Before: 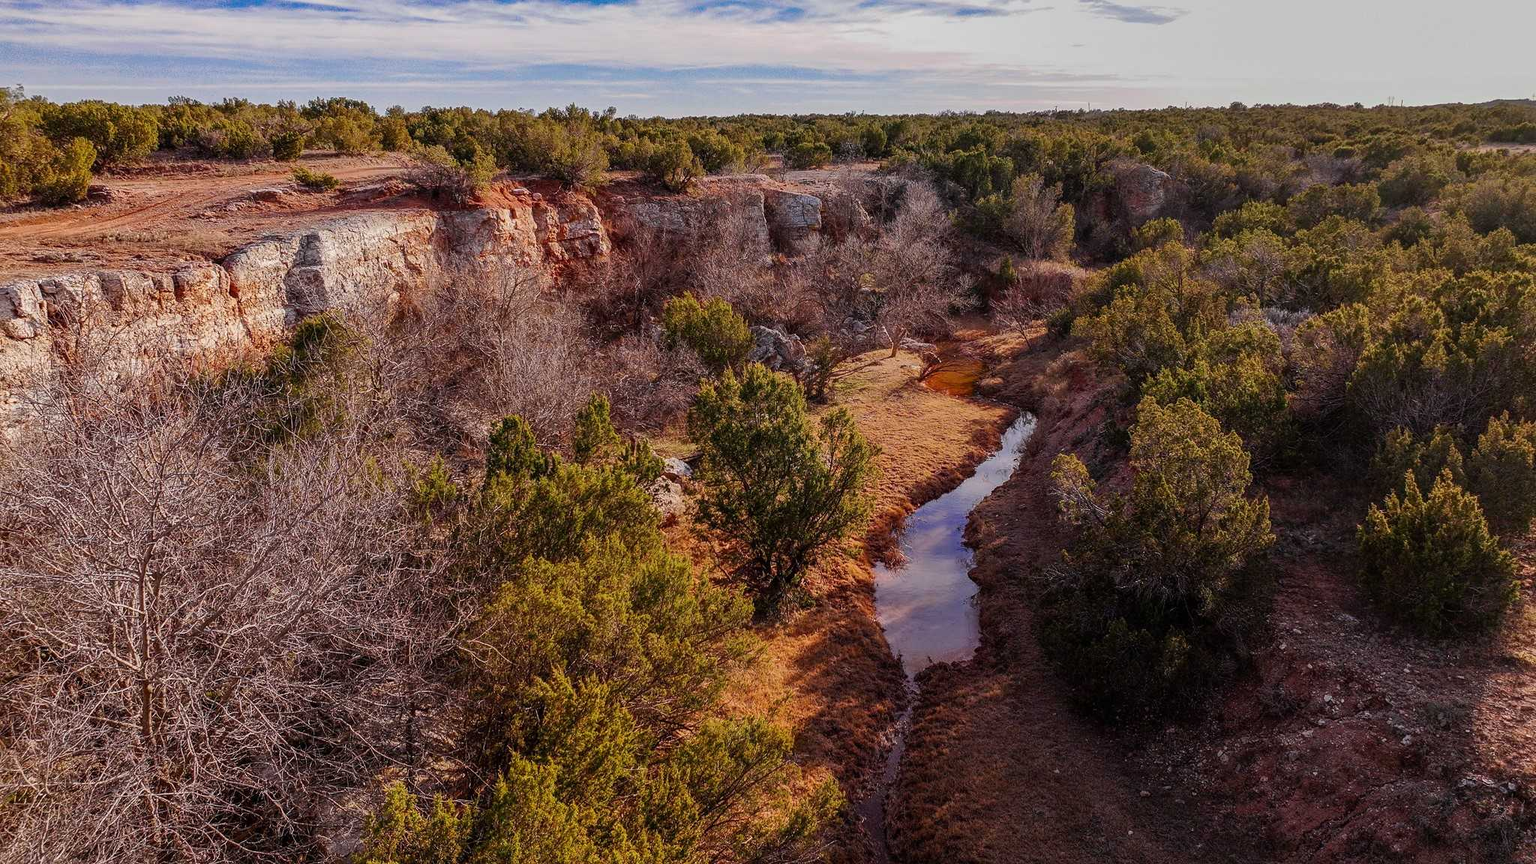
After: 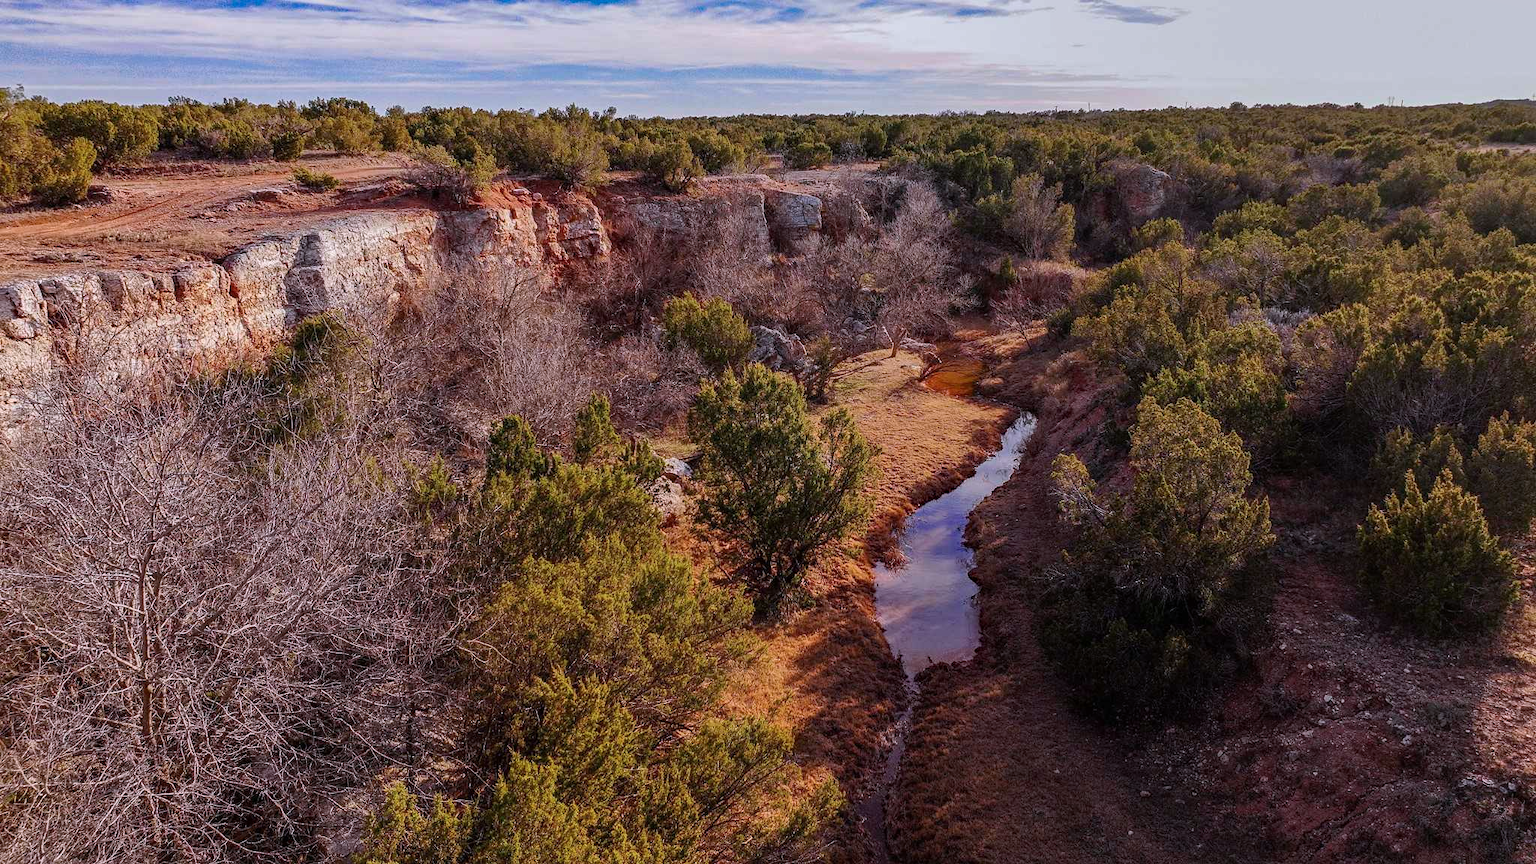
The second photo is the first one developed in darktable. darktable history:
shadows and highlights: shadows -10, white point adjustment 1.5, highlights 10
haze removal: adaptive false
color calibration: illuminant as shot in camera, x 0.358, y 0.373, temperature 4628.91 K
